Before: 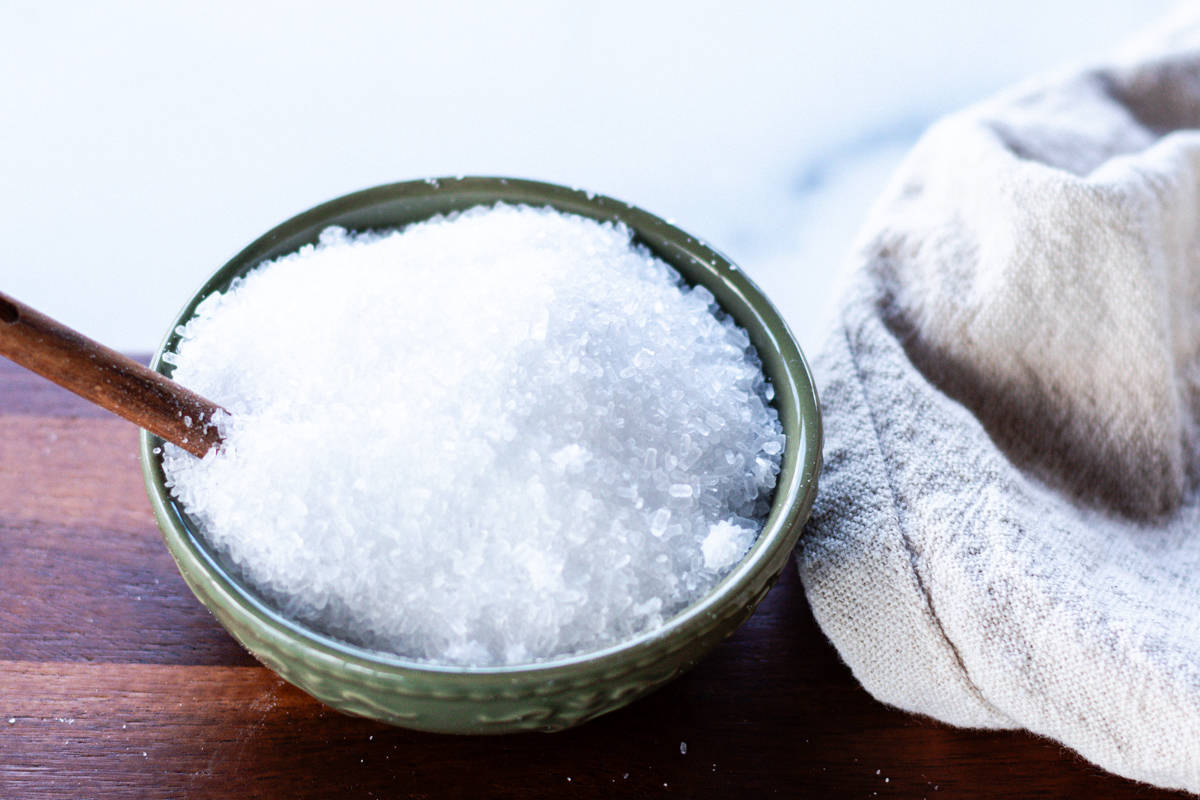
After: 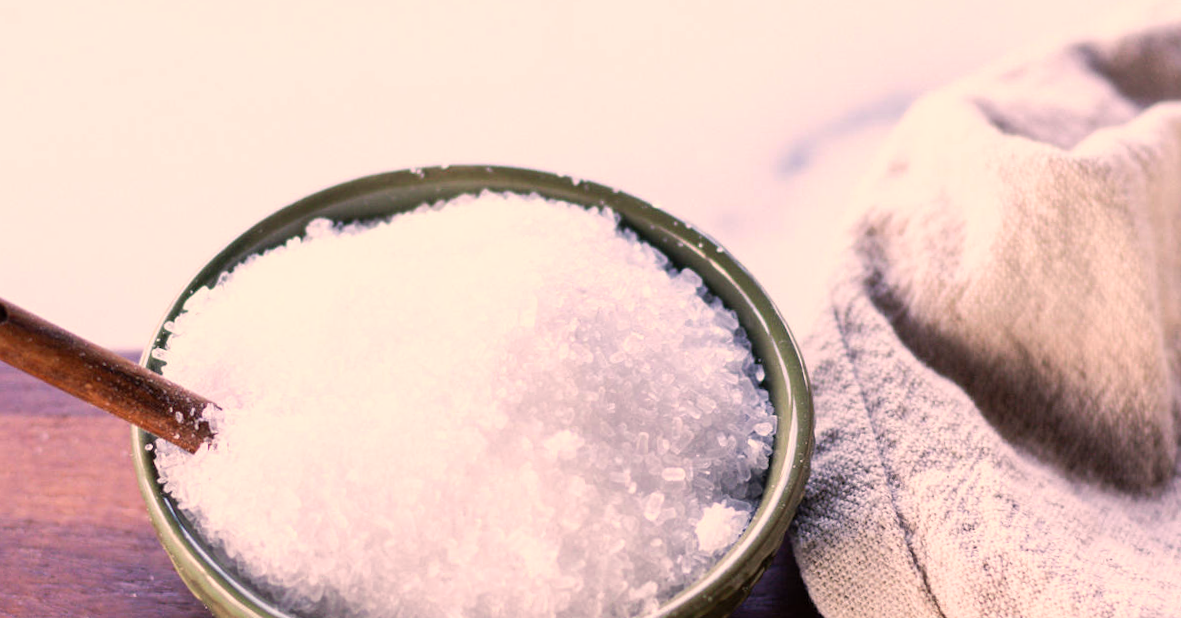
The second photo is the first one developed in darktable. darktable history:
rotate and perspective: rotation -1.42°, crop left 0.016, crop right 0.984, crop top 0.035, crop bottom 0.965
exposure: compensate highlight preservation false
crop: bottom 19.644%
color correction: highlights a* 17.88, highlights b* 18.79
